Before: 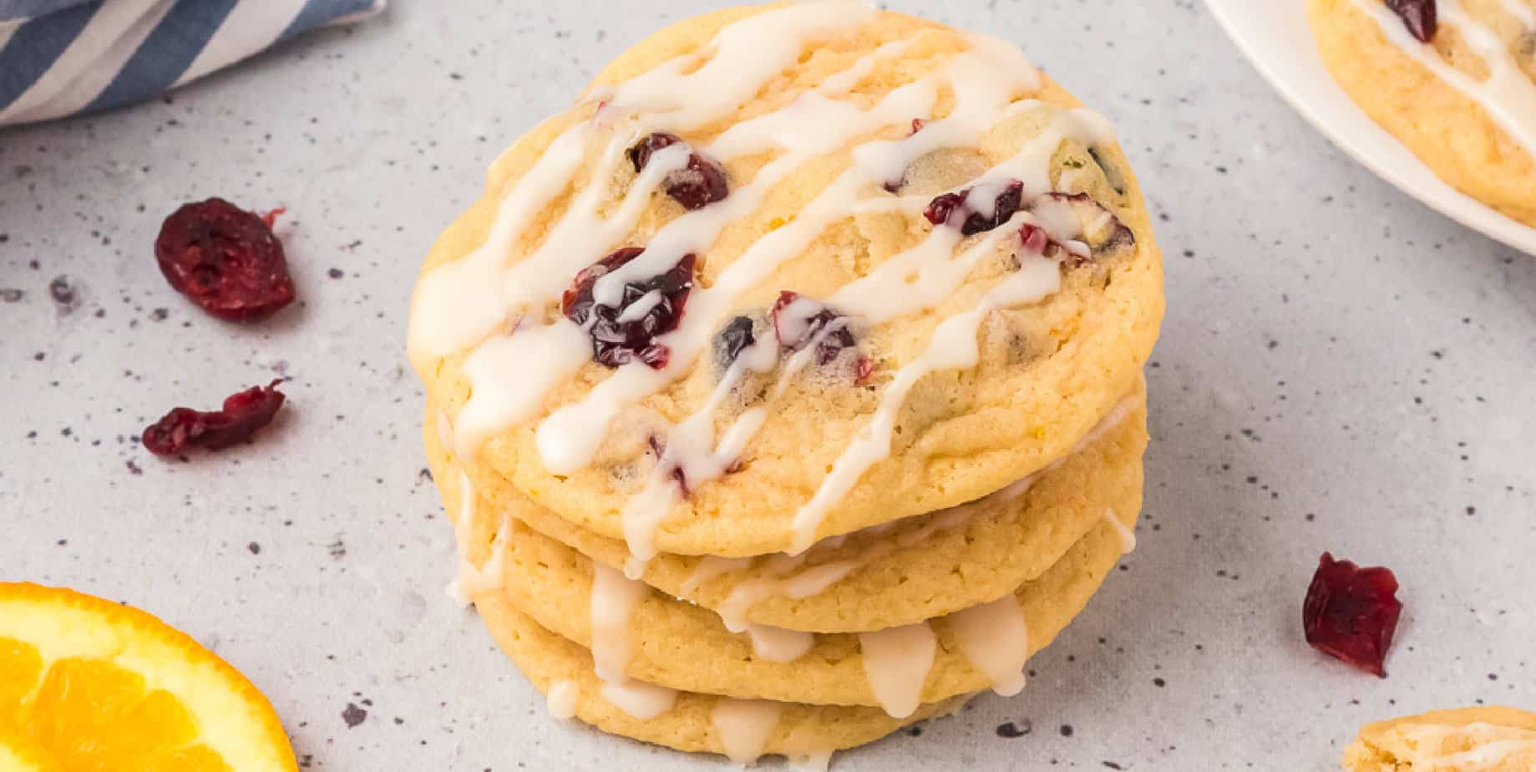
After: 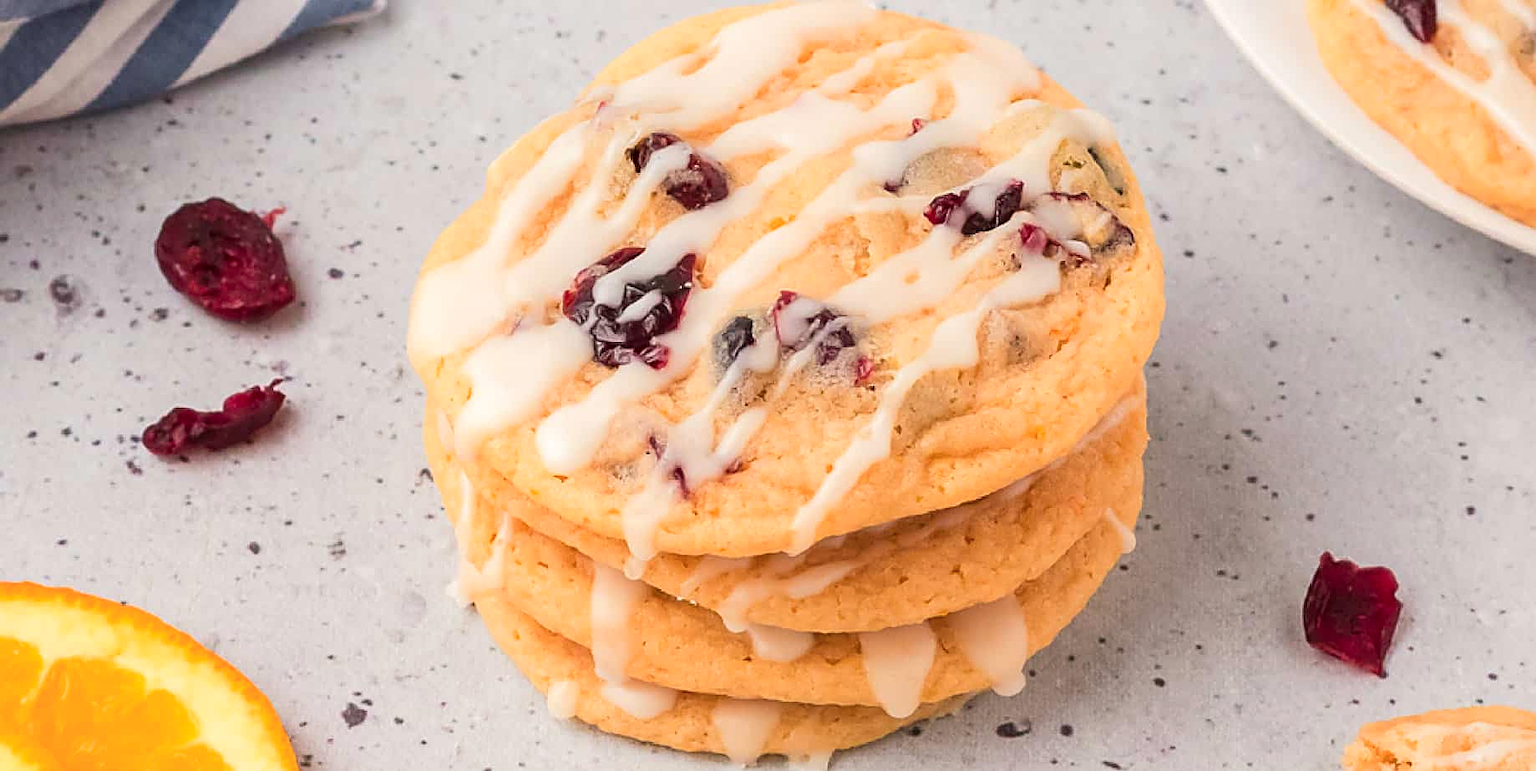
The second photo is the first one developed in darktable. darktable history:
sharpen: on, module defaults
color zones: curves: ch1 [(0.309, 0.524) (0.41, 0.329) (0.508, 0.509)]; ch2 [(0.25, 0.457) (0.75, 0.5)]
